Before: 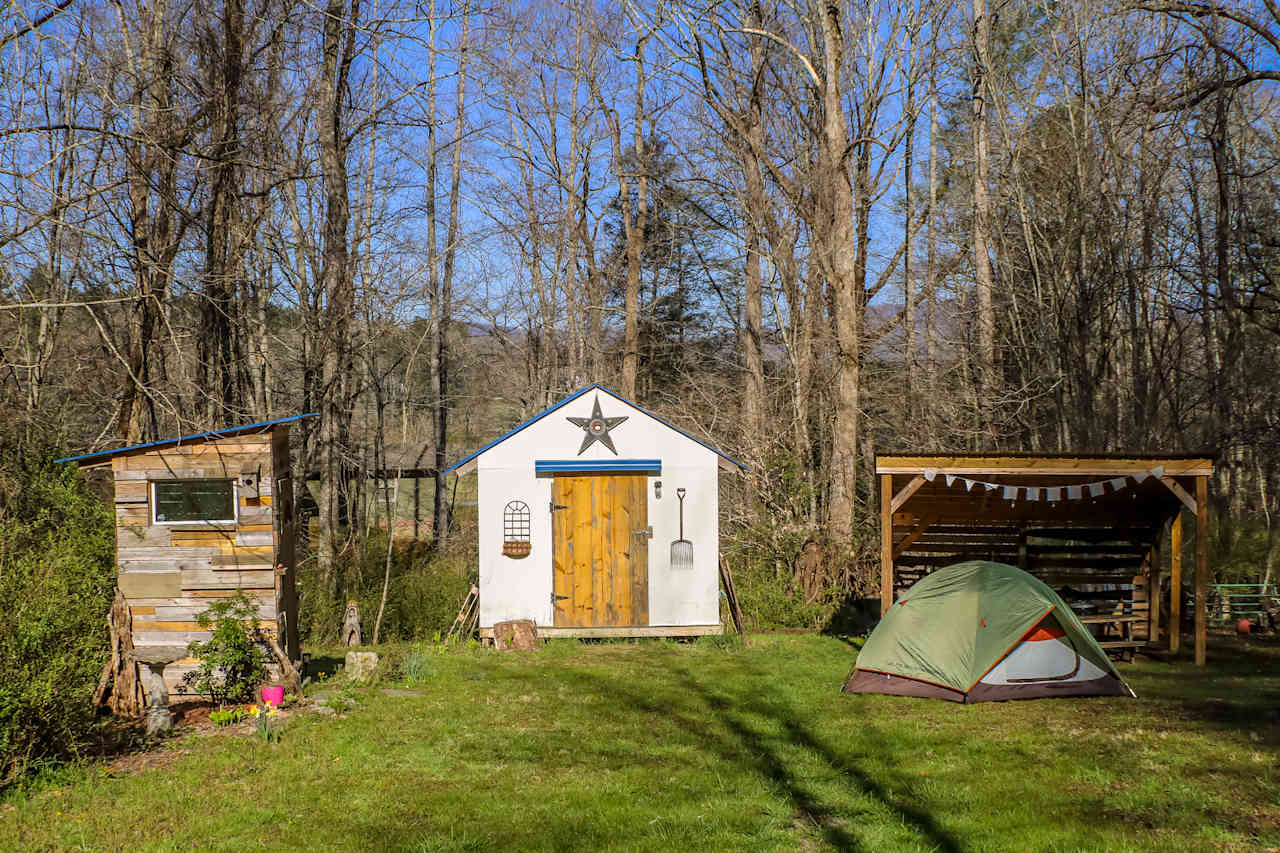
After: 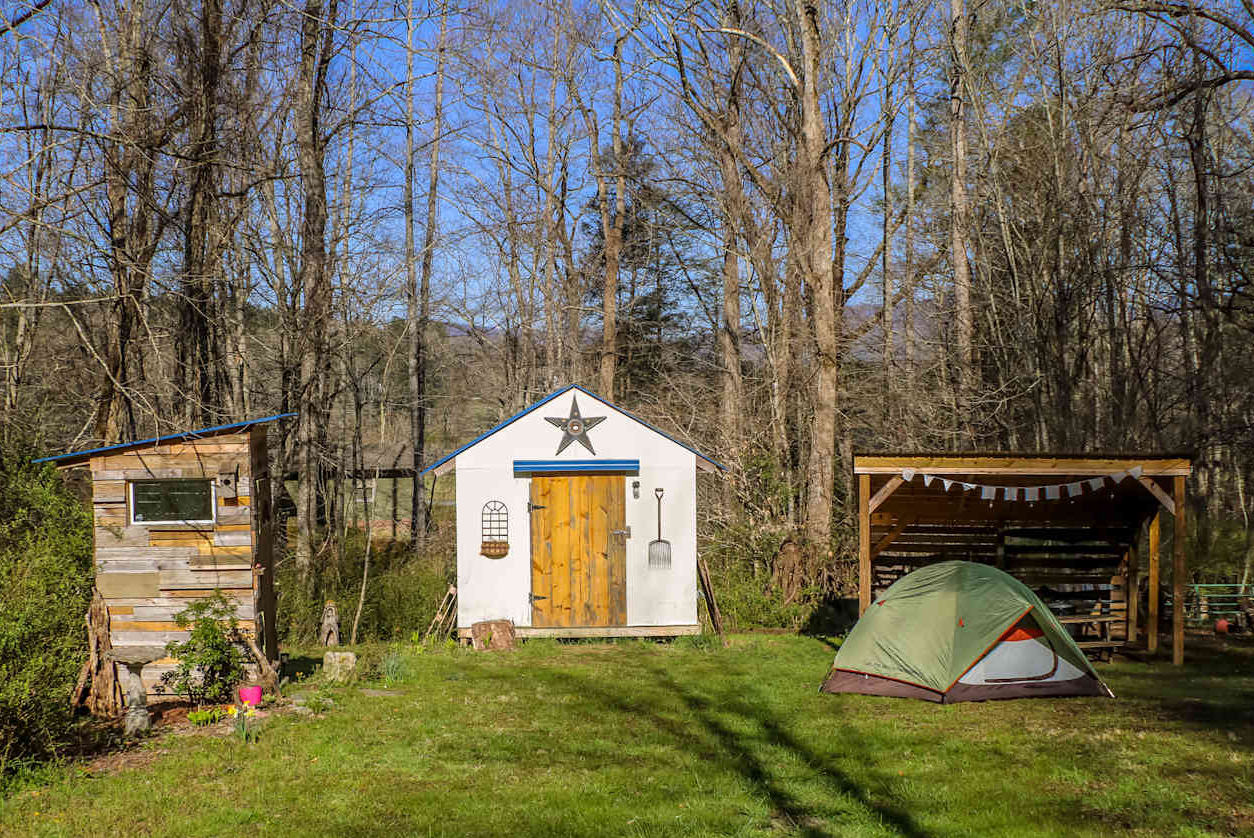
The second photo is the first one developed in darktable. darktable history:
crop: left 1.721%, right 0.285%, bottom 1.722%
